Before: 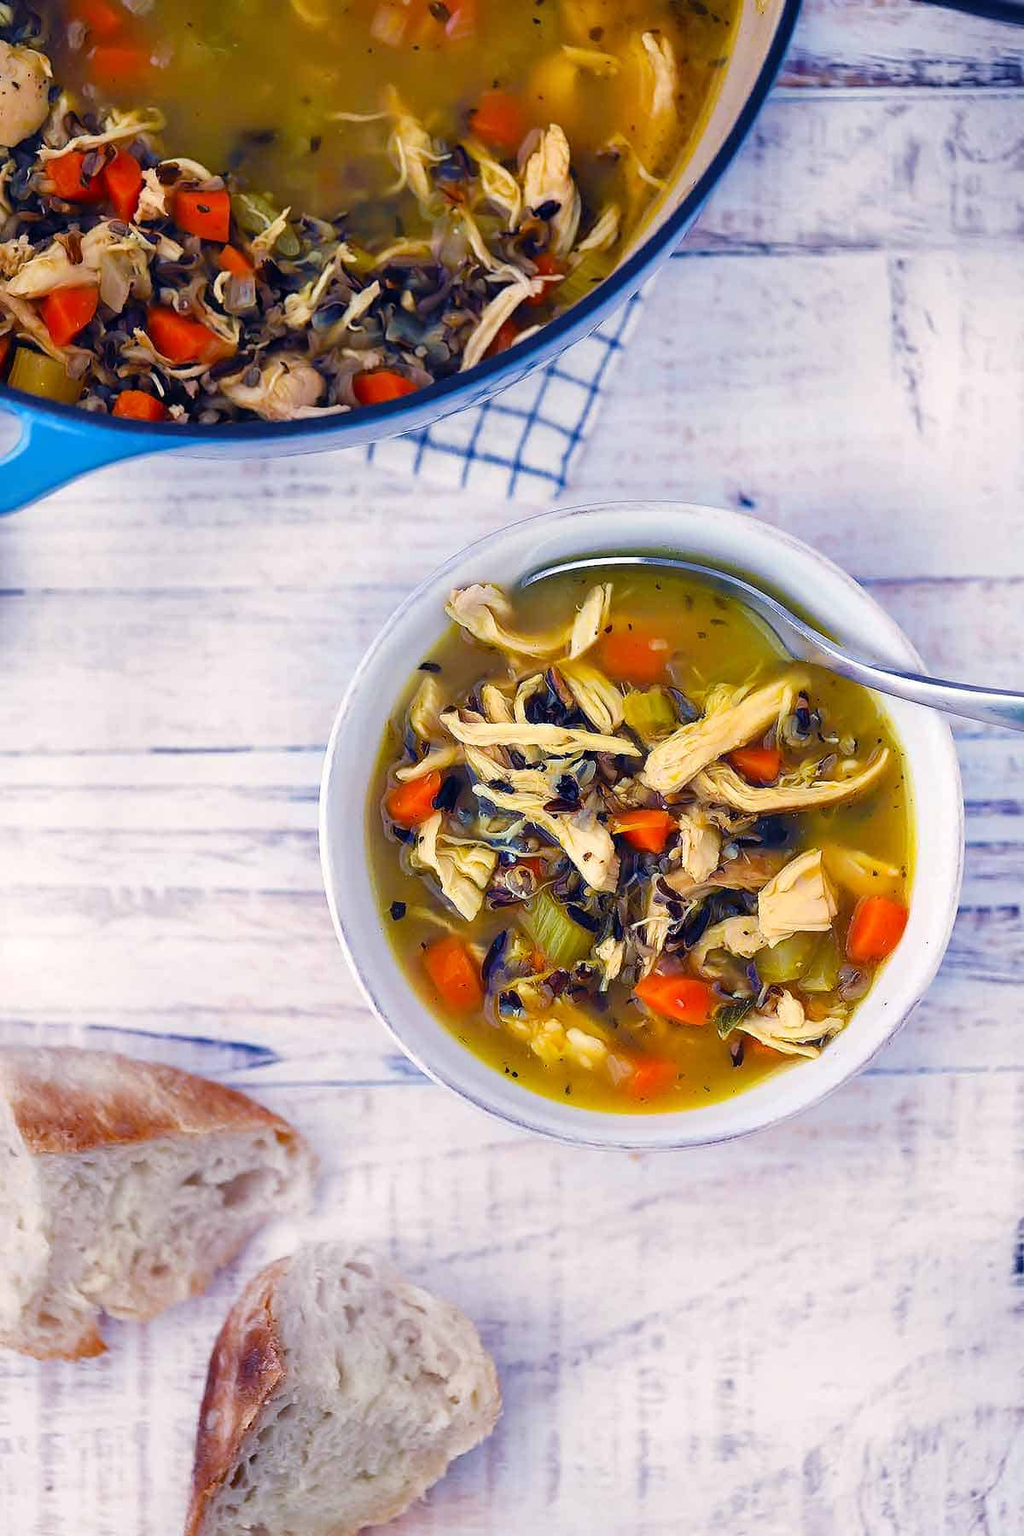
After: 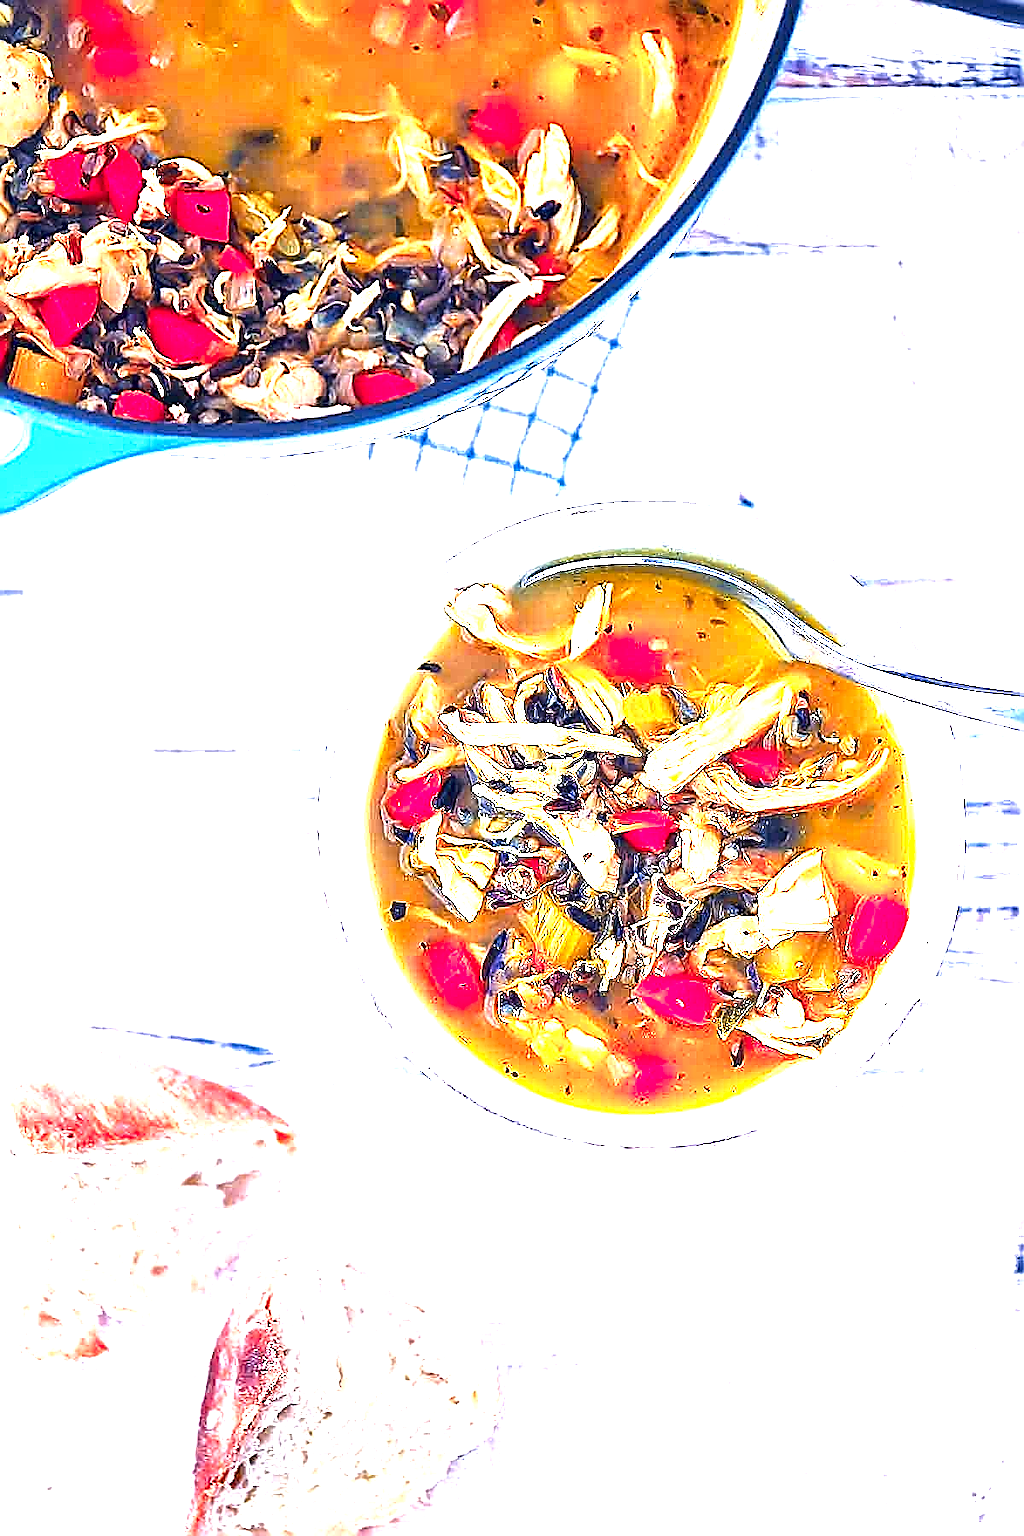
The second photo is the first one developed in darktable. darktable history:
contrast brightness saturation: contrast 0.014, saturation -0.065
sharpen: amount 1.988
color zones: curves: ch1 [(0.24, 0.634) (0.75, 0.5)]; ch2 [(0.253, 0.437) (0.745, 0.491)]
exposure: black level correction 0, exposure 2.116 EV, compensate highlight preservation false
local contrast: mode bilateral grid, contrast 20, coarseness 21, detail 150%, midtone range 0.2
